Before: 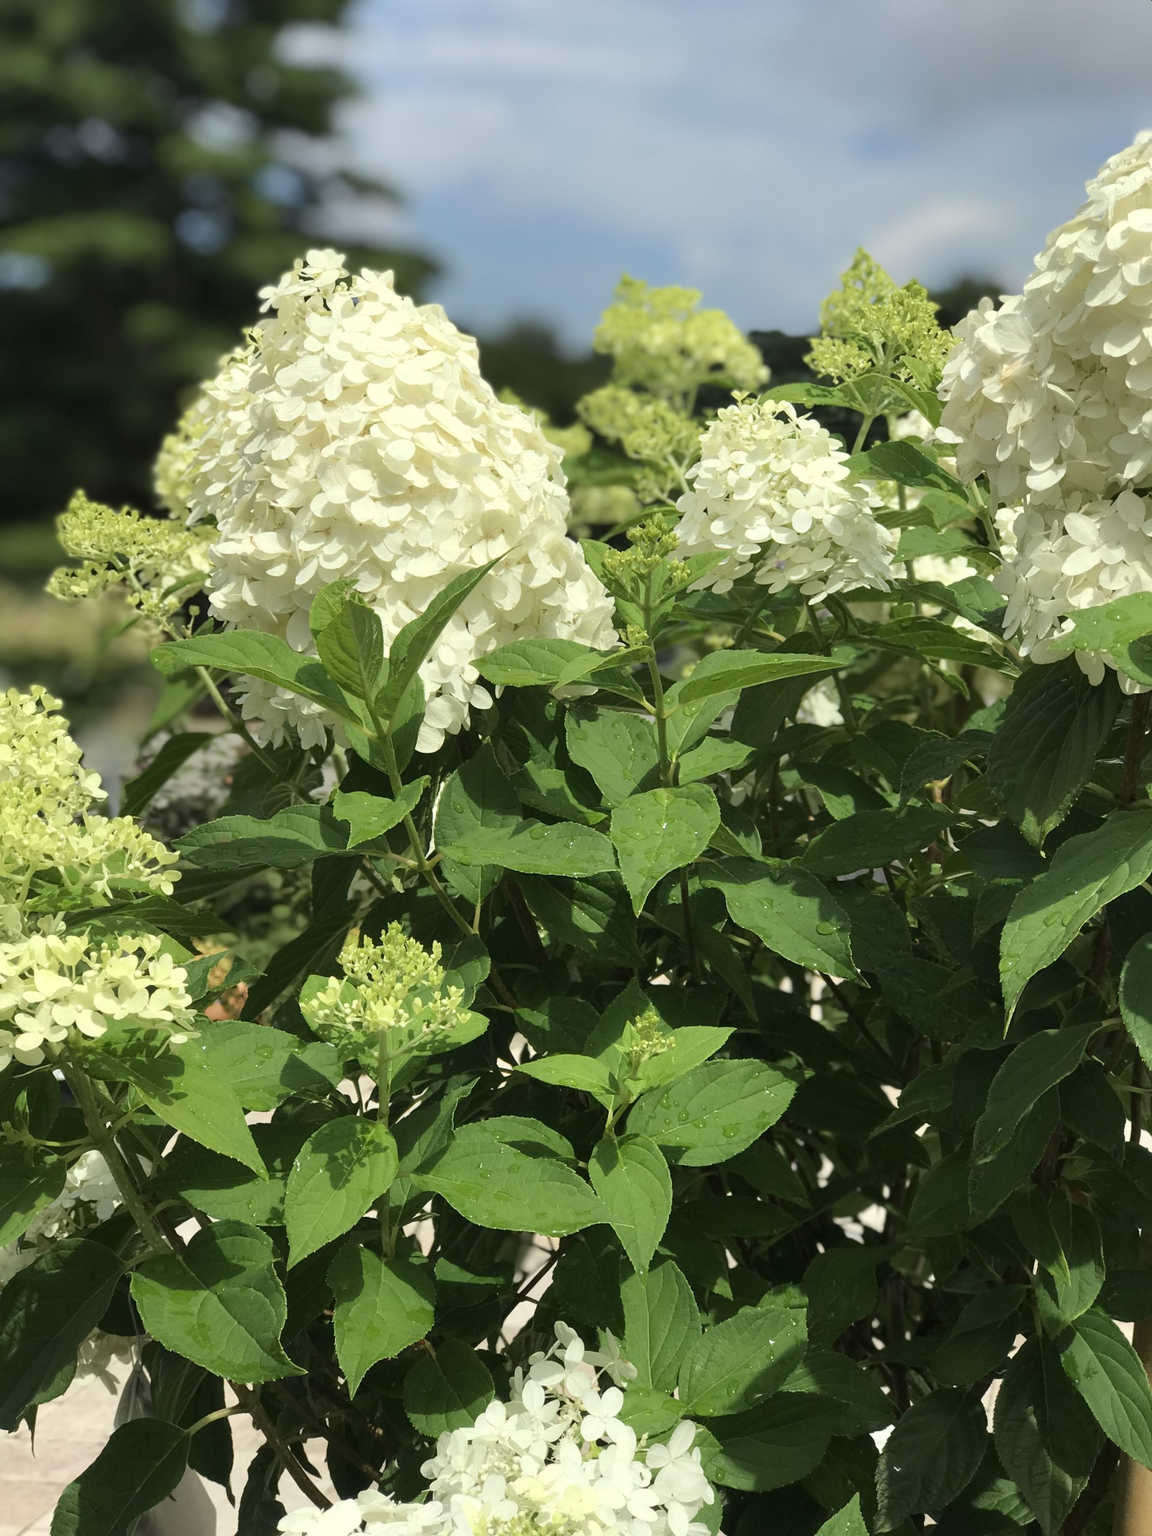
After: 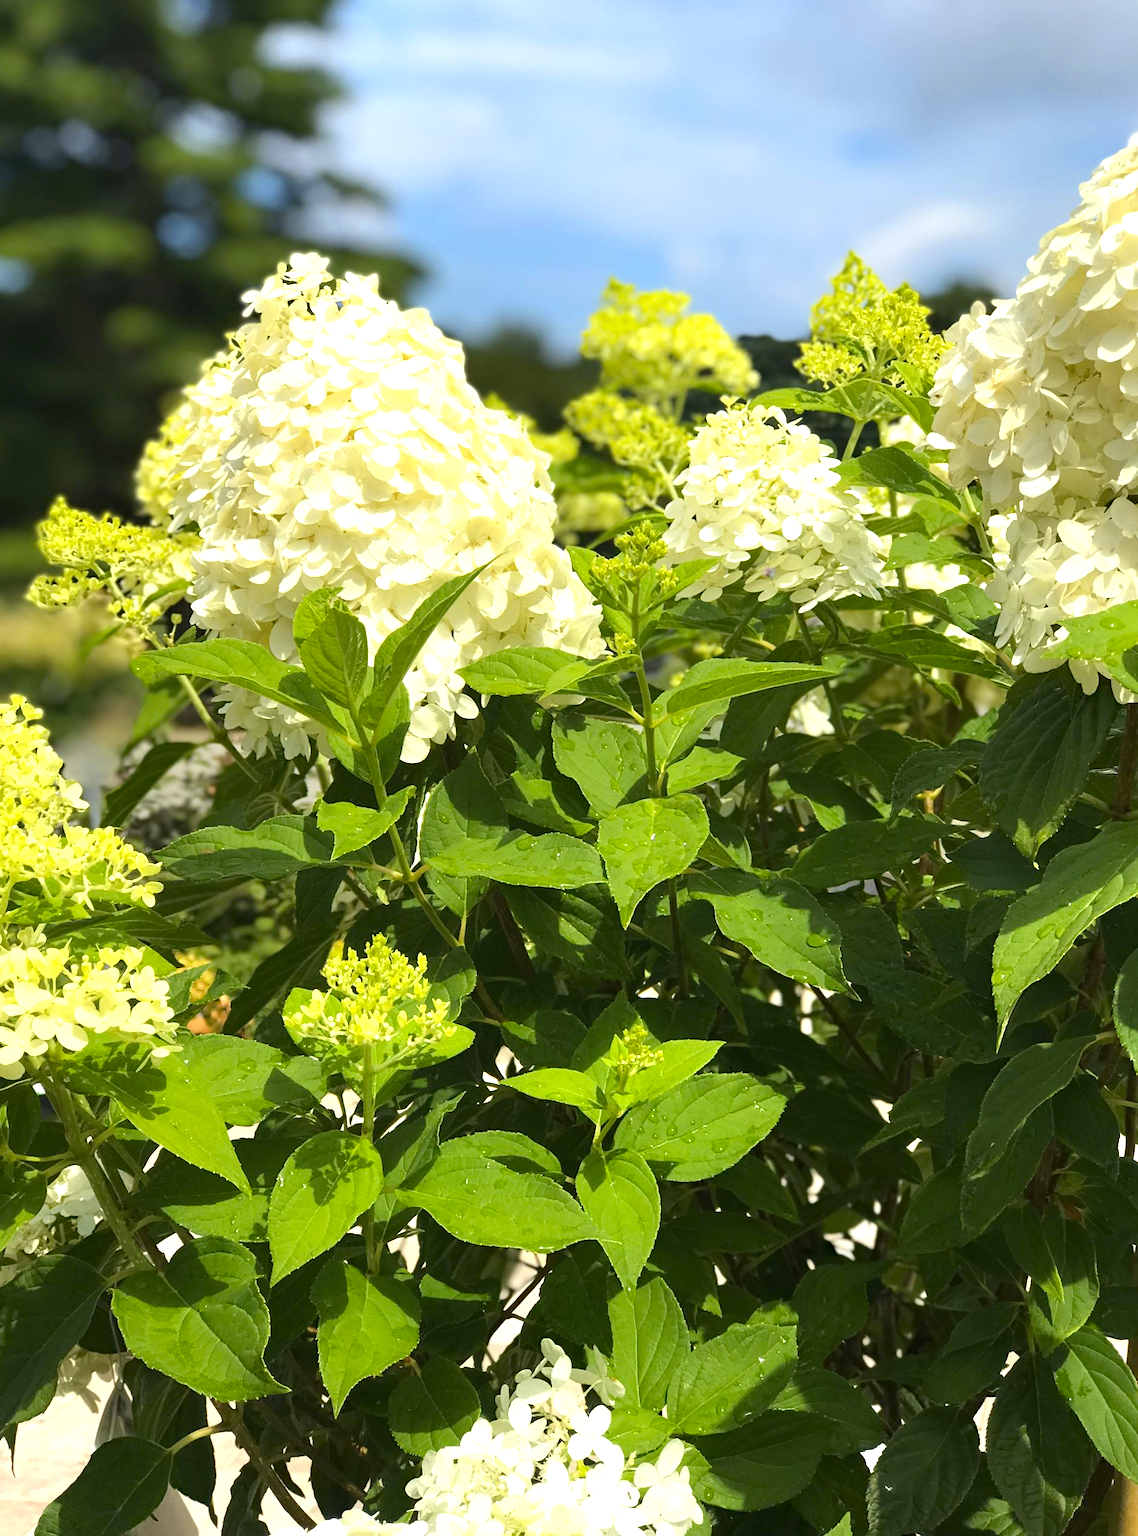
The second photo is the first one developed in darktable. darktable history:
exposure: black level correction 0, exposure 0.7 EV, compensate exposure bias true, compensate highlight preservation false
color contrast: green-magenta contrast 0.85, blue-yellow contrast 1.25, unbound 0
haze removal: compatibility mode true, adaptive false
crop and rotate: left 1.774%, right 0.633%, bottom 1.28%
